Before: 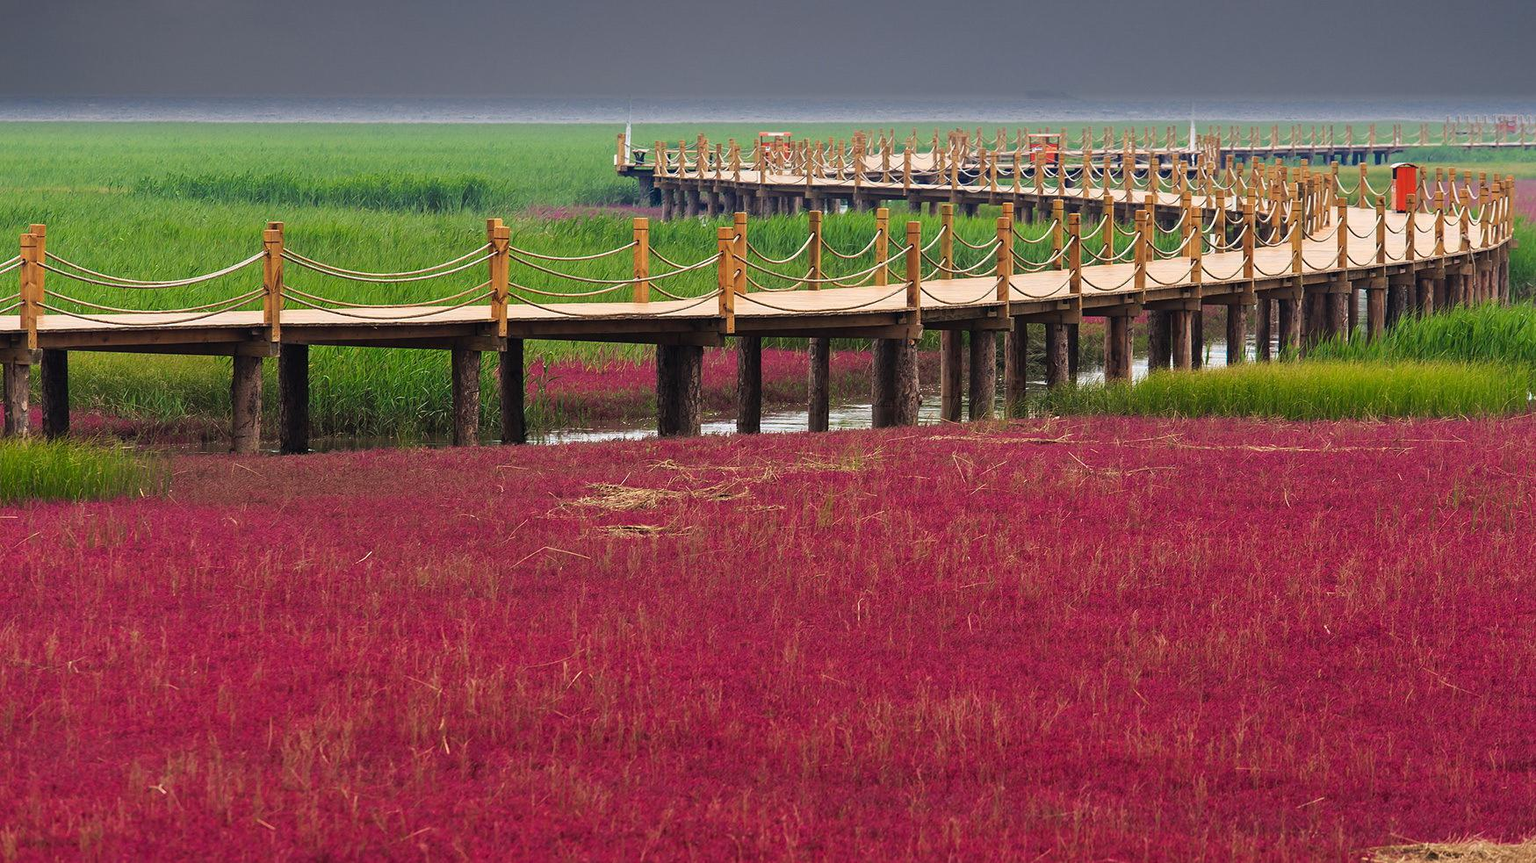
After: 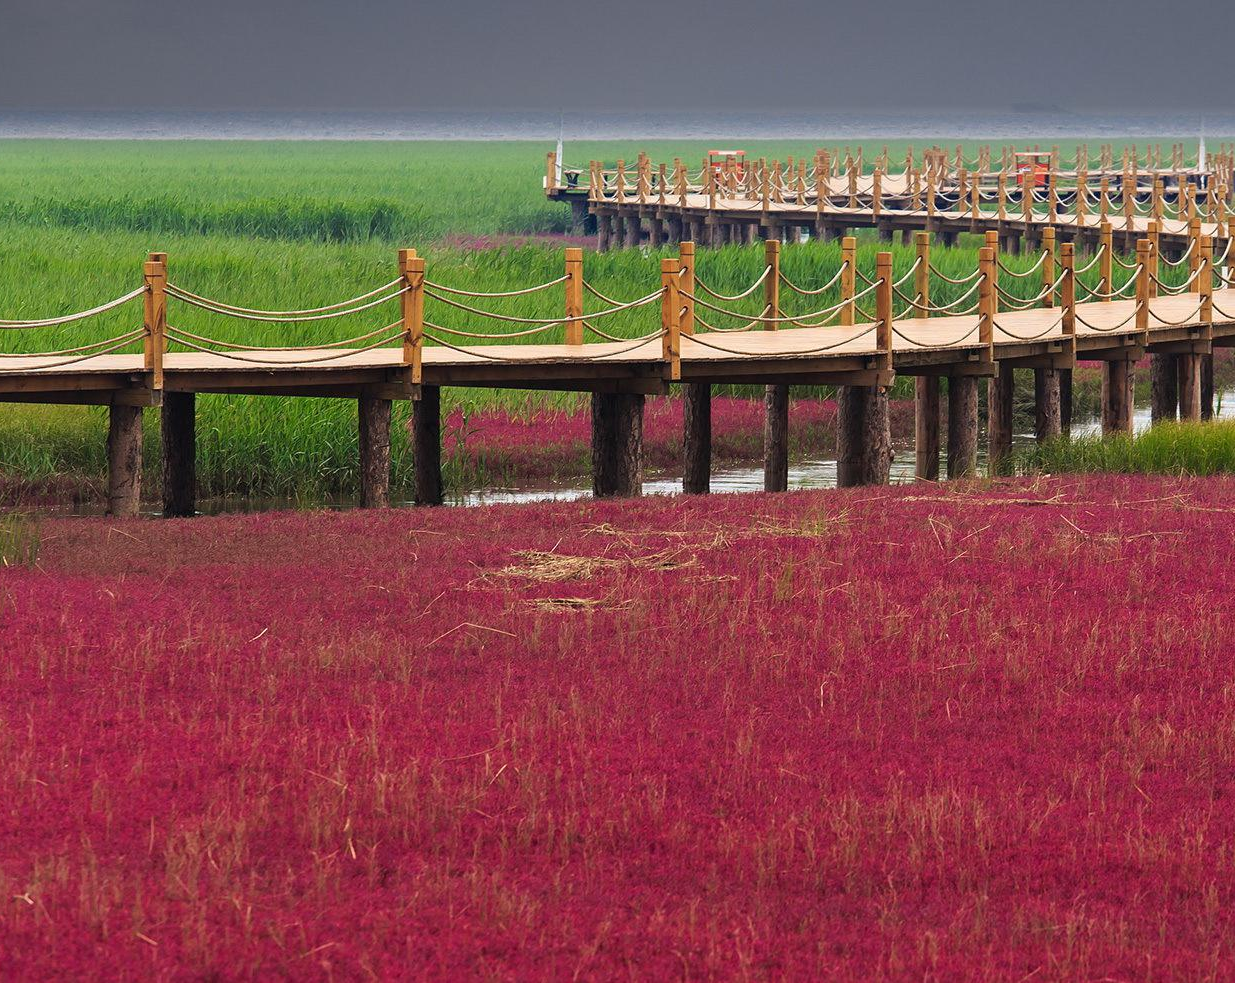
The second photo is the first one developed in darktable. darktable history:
crop and rotate: left 8.967%, right 20.391%
color correction: highlights b* 0.002, saturation 0.985
